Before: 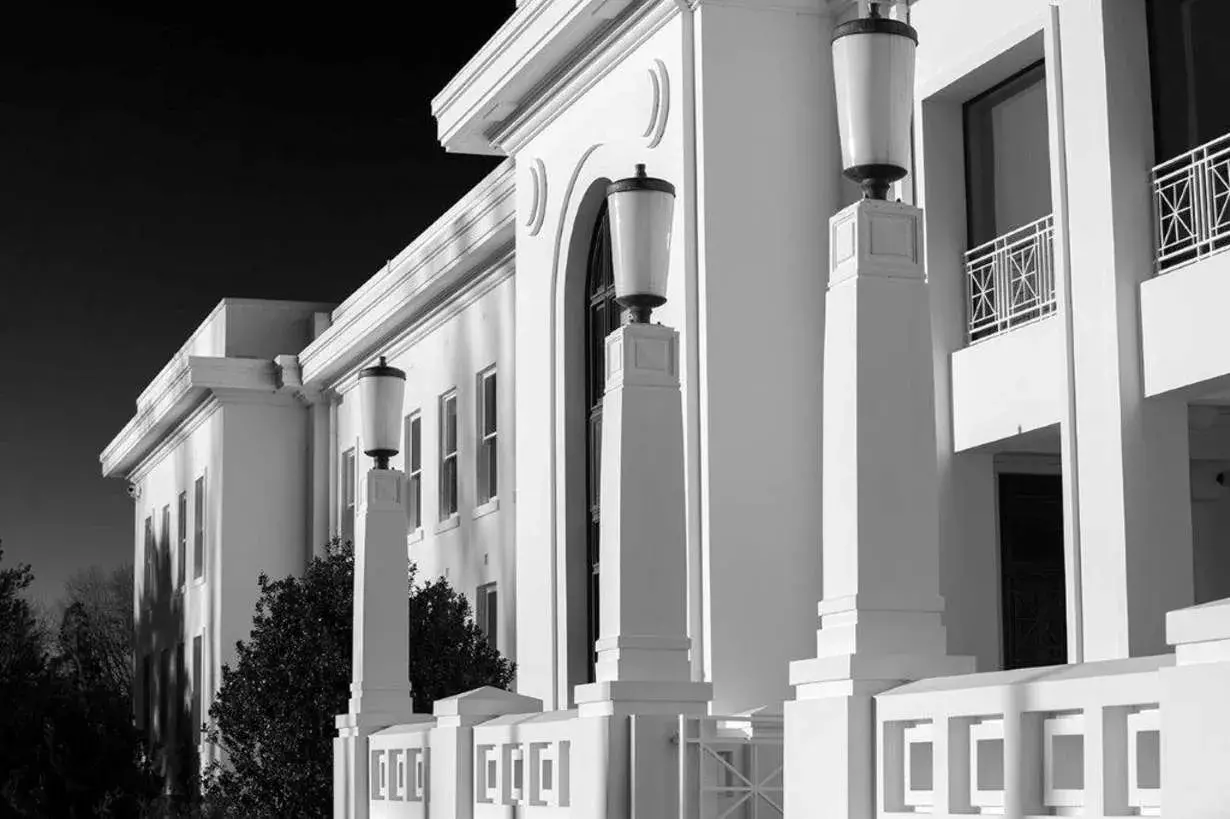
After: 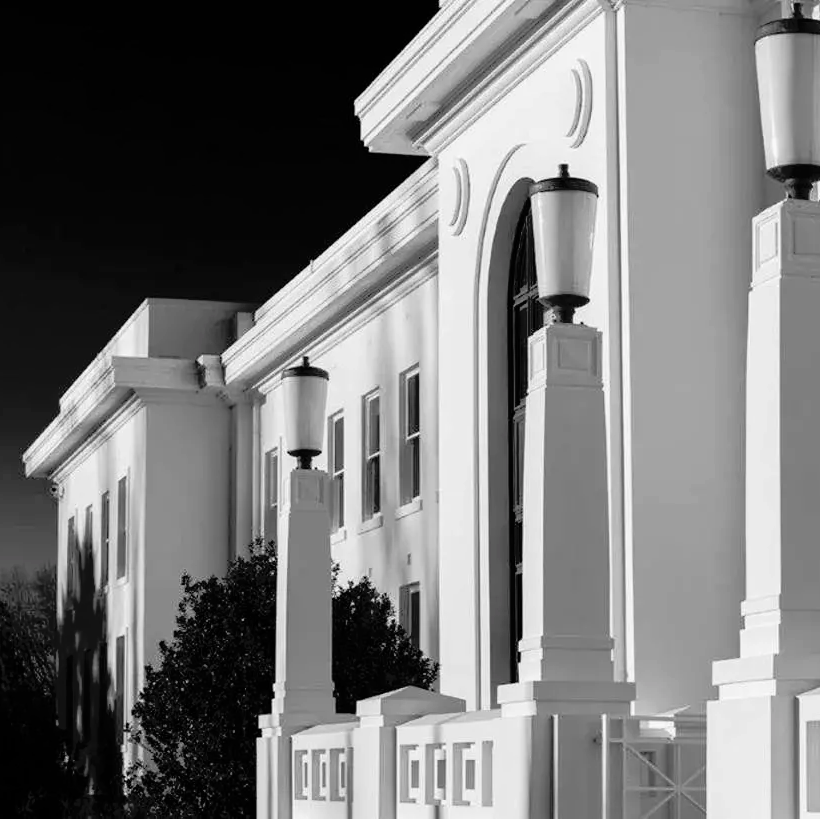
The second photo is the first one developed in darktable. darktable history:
tone equalizer: -8 EV -1.81 EV, -7 EV -1.13 EV, -6 EV -1.59 EV, edges refinement/feathering 500, mask exposure compensation -1.57 EV, preserve details no
velvia: strength 44.87%
crop and rotate: left 6.307%, right 27.002%
